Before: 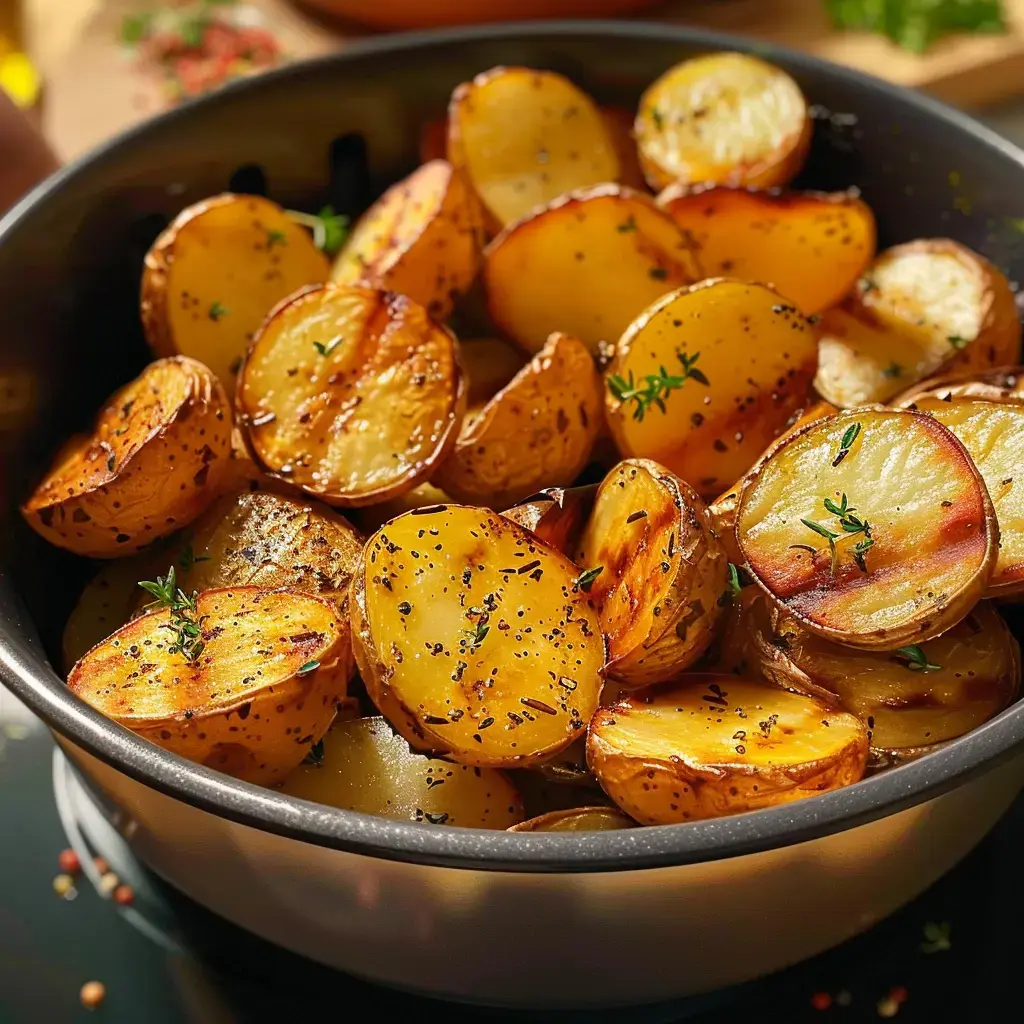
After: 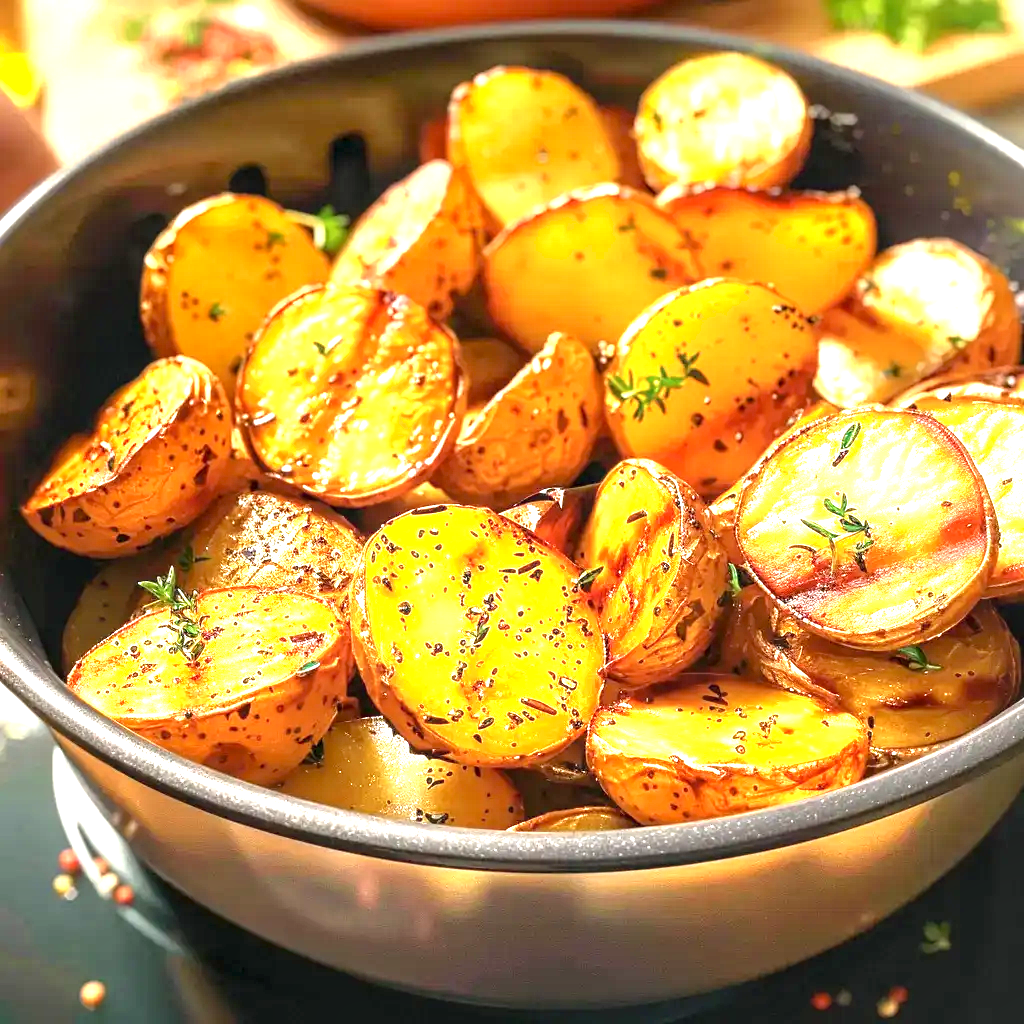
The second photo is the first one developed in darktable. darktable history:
local contrast: on, module defaults
shadows and highlights: radius 93.07, shadows -14.46, white point adjustment 0.23, highlights 31.48, compress 48.23%, highlights color adjustment 52.79%, soften with gaussian
tone equalizer: -8 EV -1.84 EV, -7 EV -1.16 EV, -6 EV -1.62 EV, smoothing diameter 25%, edges refinement/feathering 10, preserve details guided filter
exposure: black level correction 0.001, exposure 1.719 EV, compensate exposure bias true, compensate highlight preservation false
